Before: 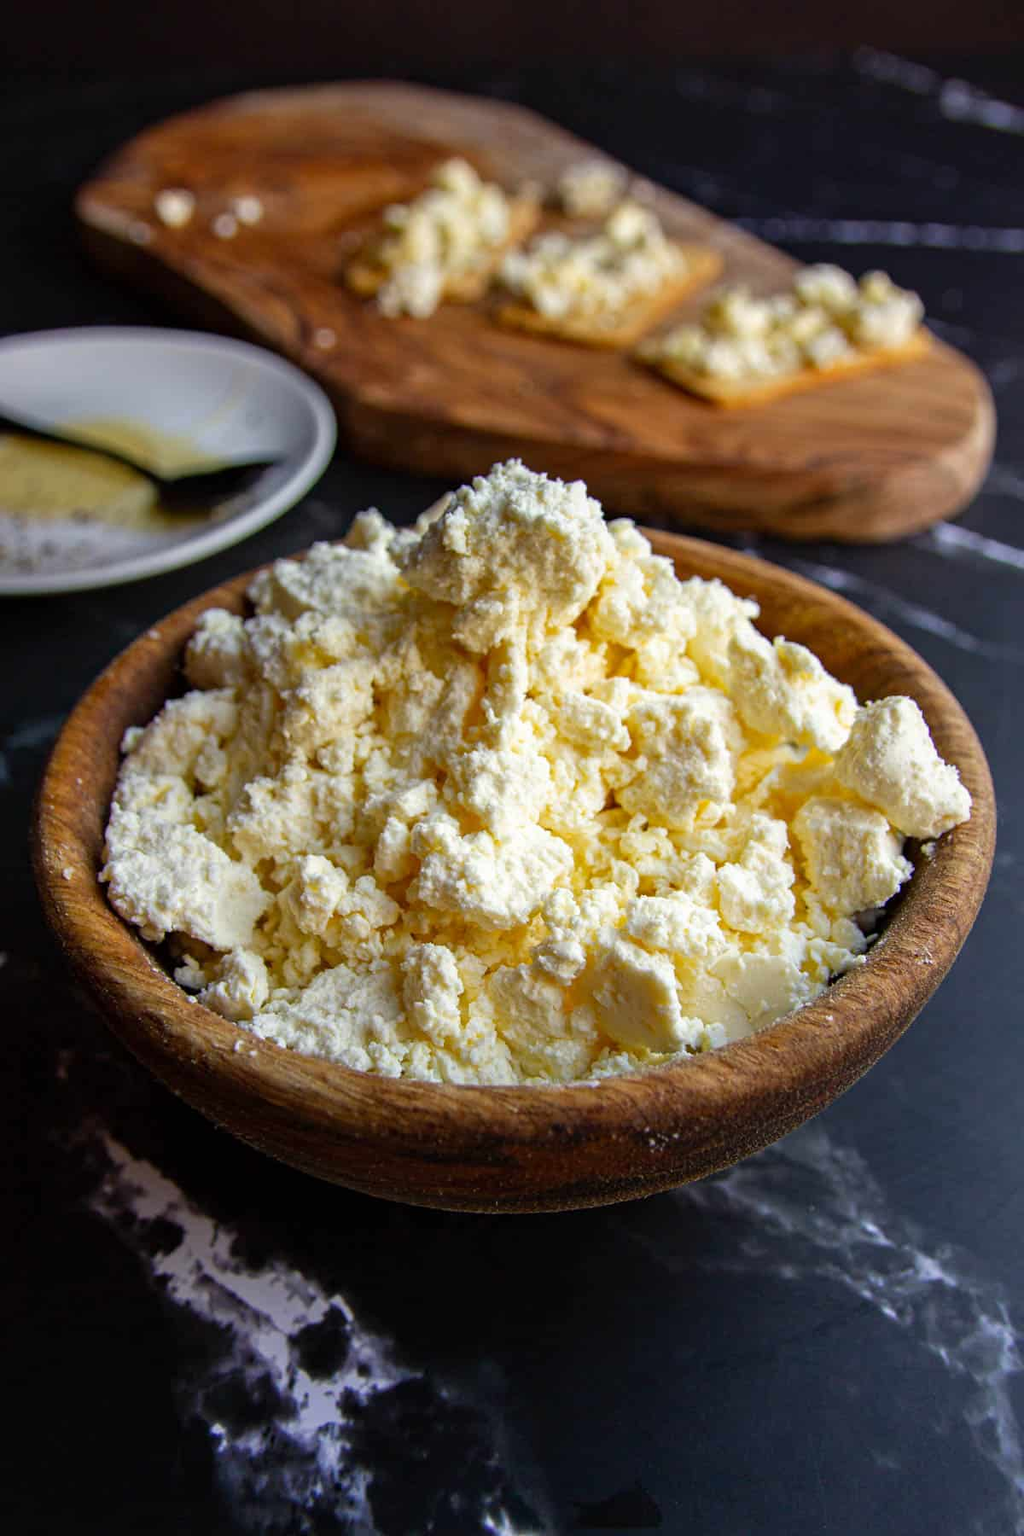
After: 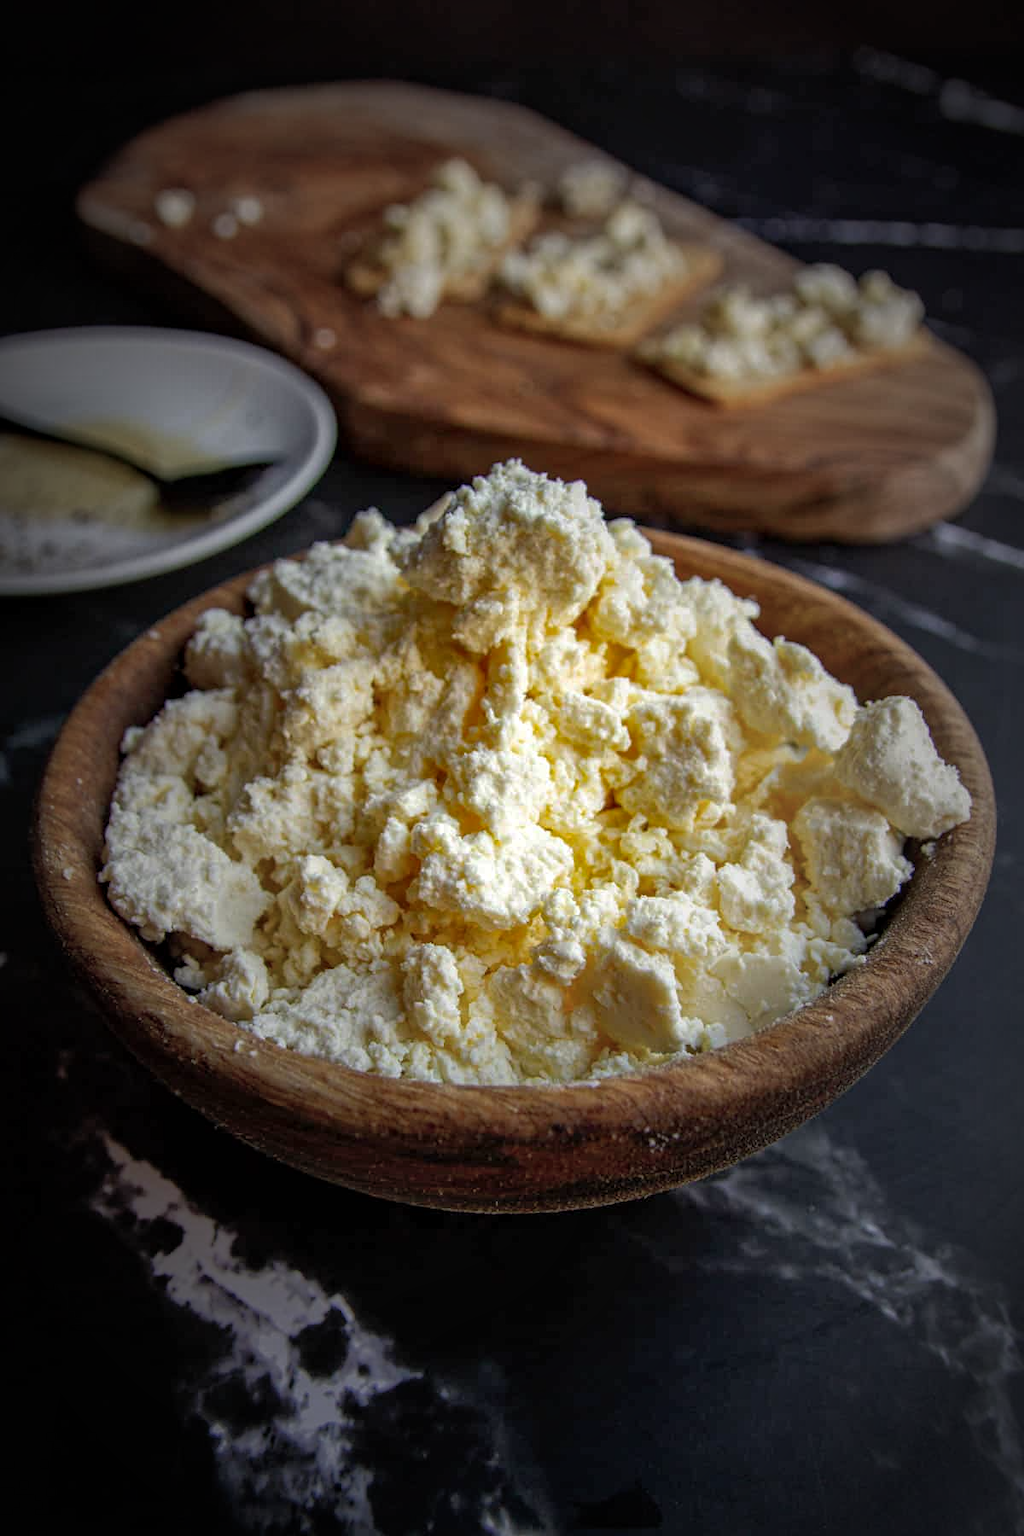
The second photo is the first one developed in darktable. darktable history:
exposure: exposure -0.023 EV, compensate highlight preservation false
local contrast: on, module defaults
shadows and highlights: on, module defaults
vignetting: fall-off start 16.65%, fall-off radius 99.2%, brightness -0.877, width/height ratio 0.713
